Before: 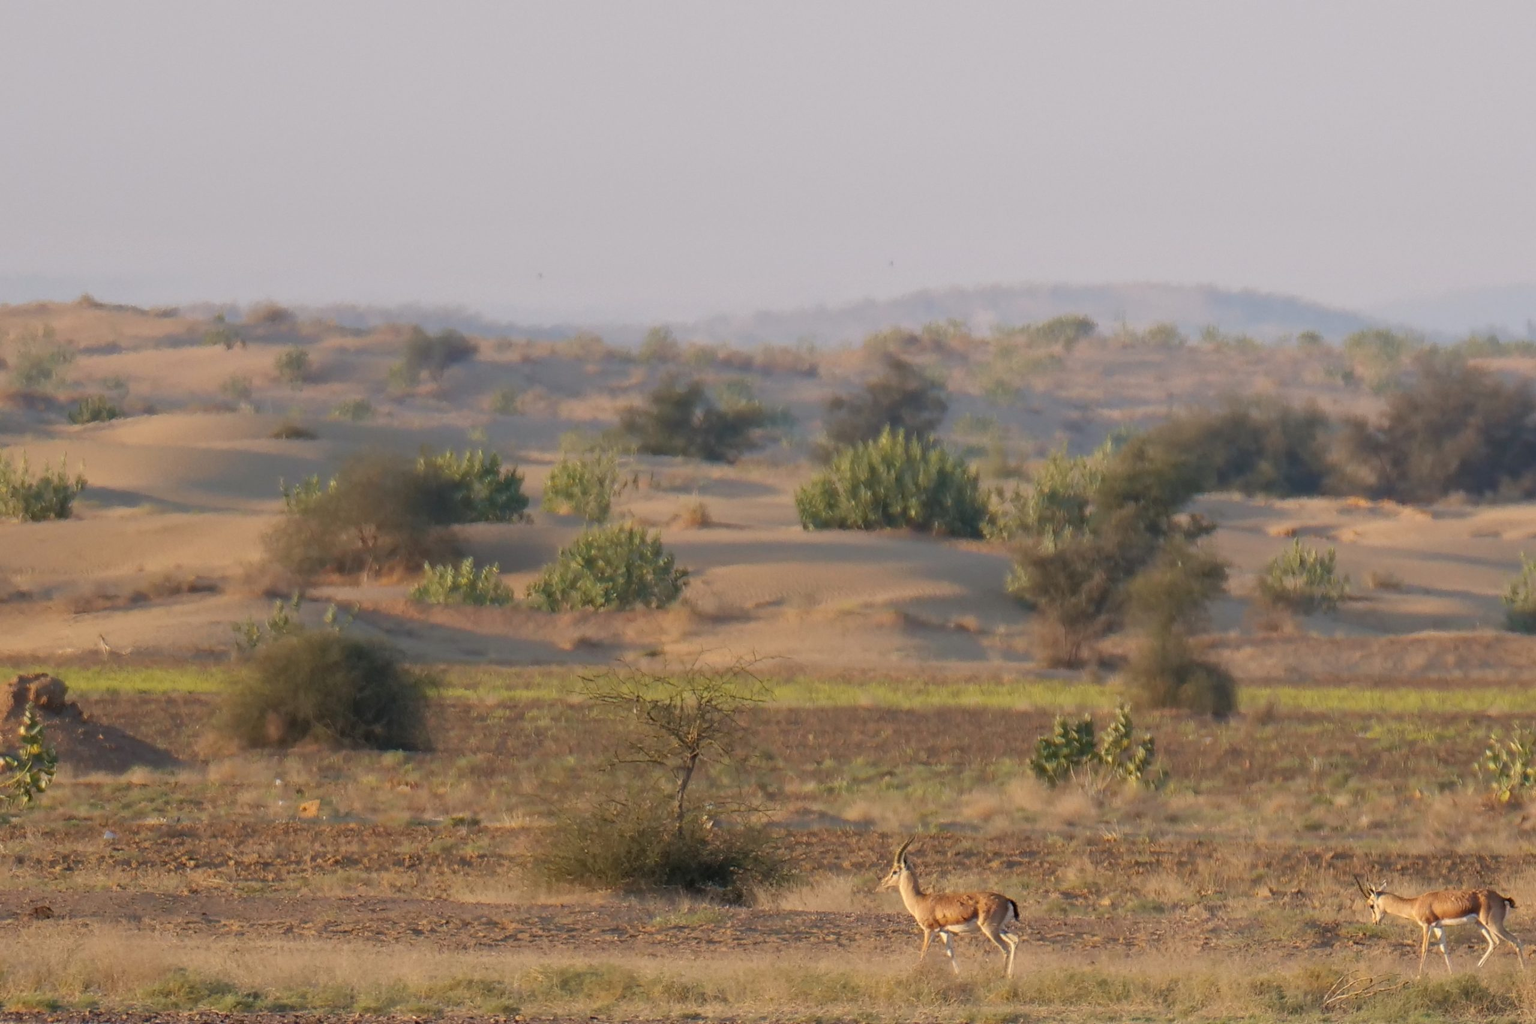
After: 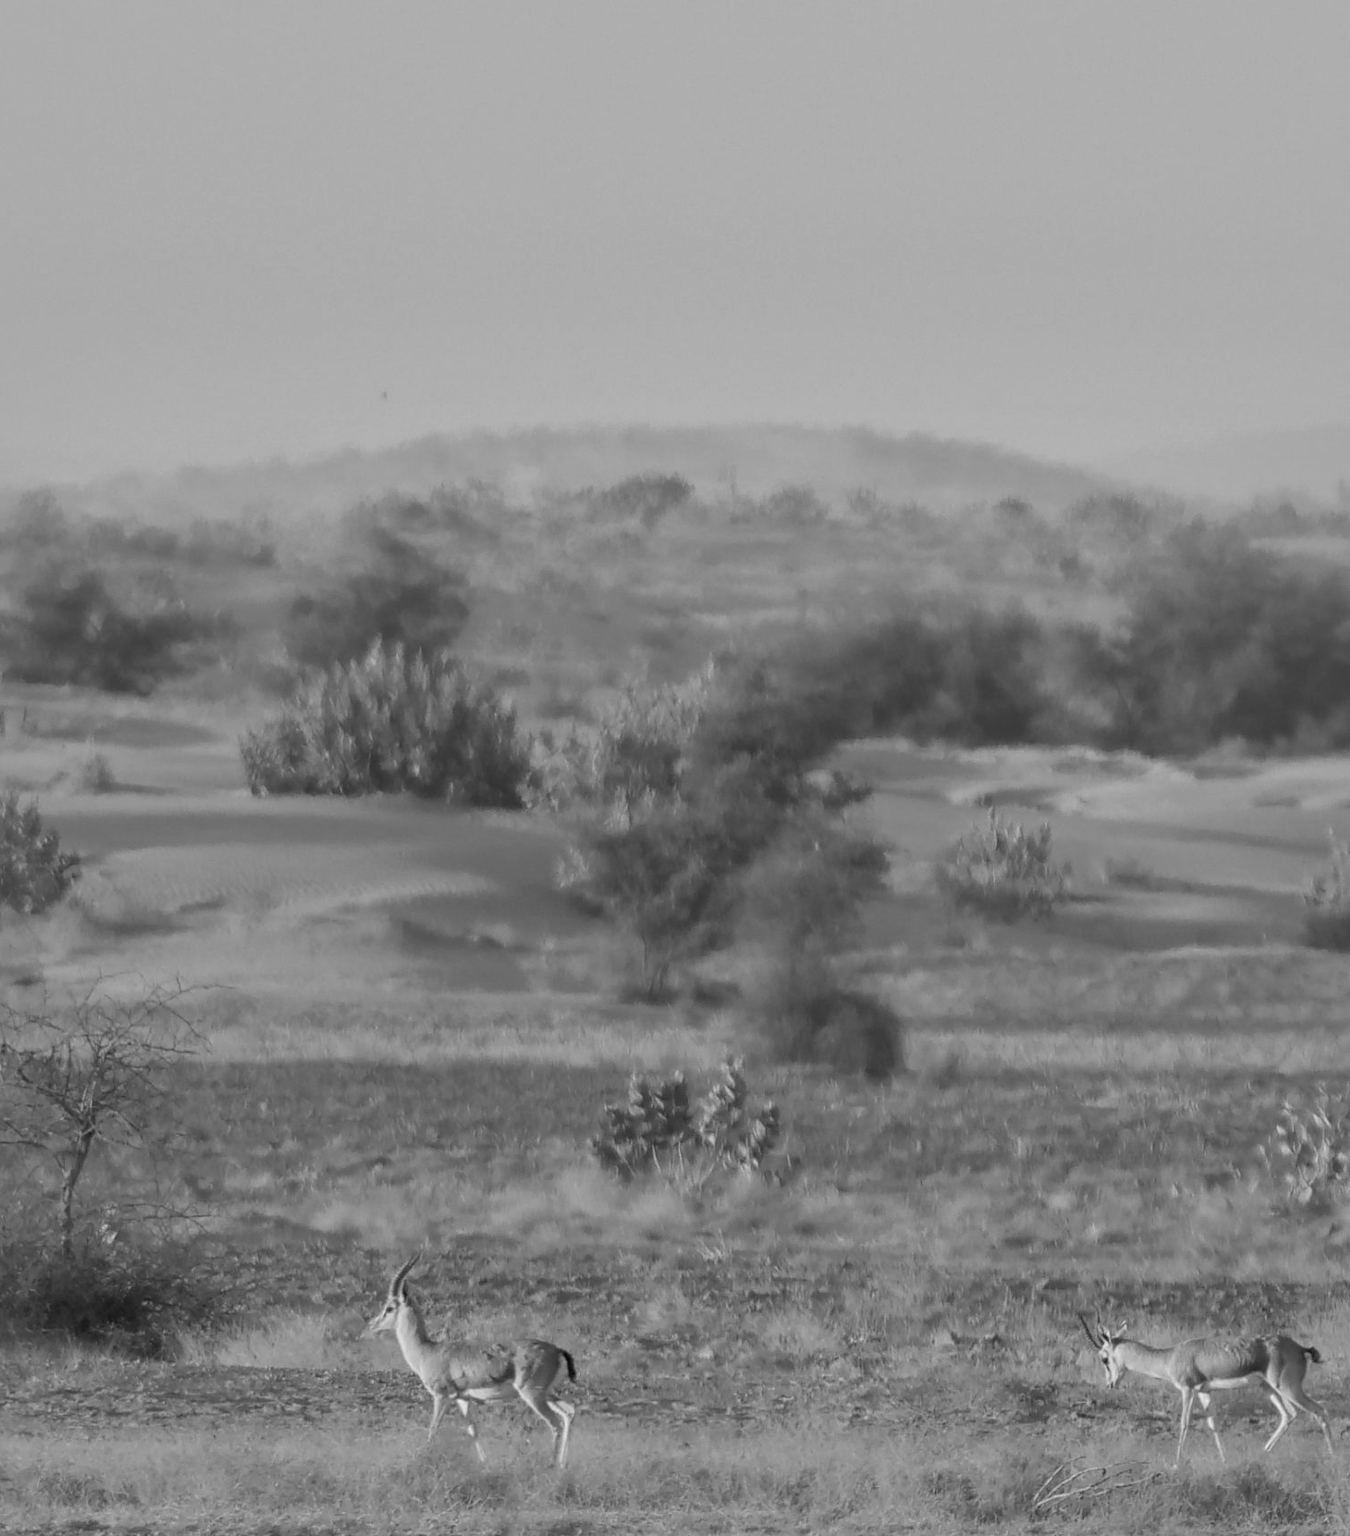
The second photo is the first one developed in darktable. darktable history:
monochrome: a -3.63, b -0.465
shadows and highlights: on, module defaults
color balance rgb: linear chroma grading › global chroma 13.3%, global vibrance 41.49%
crop: left 41.402%
